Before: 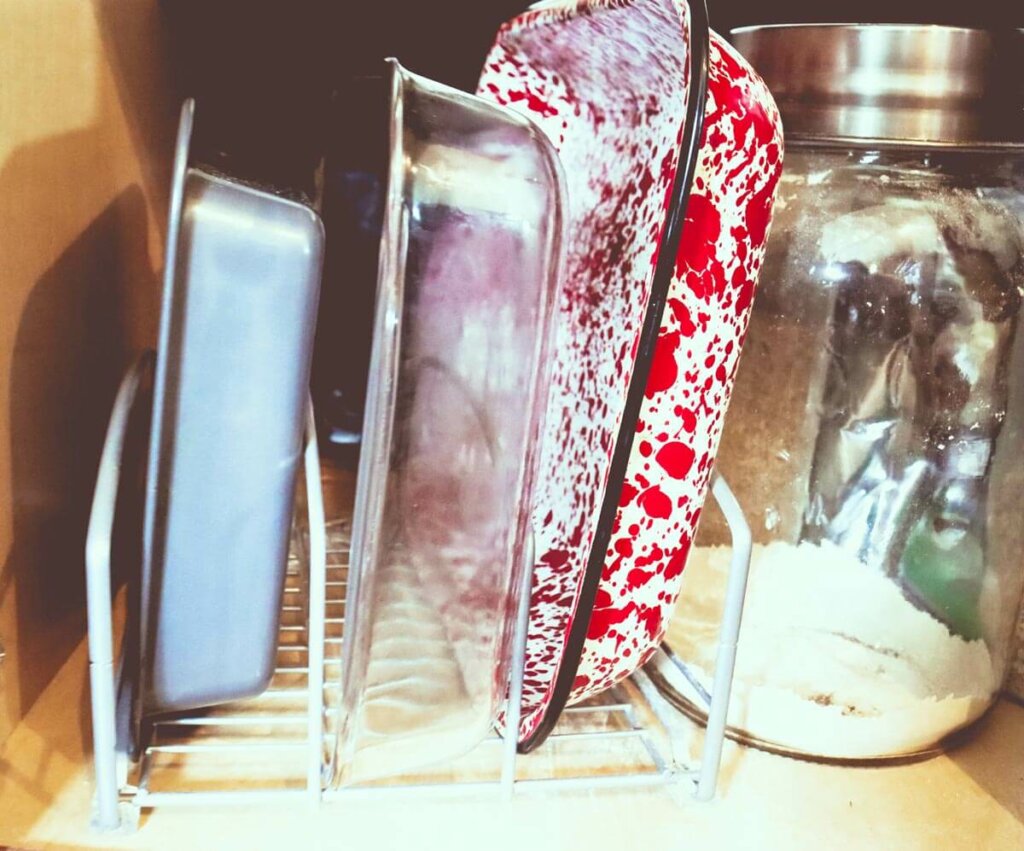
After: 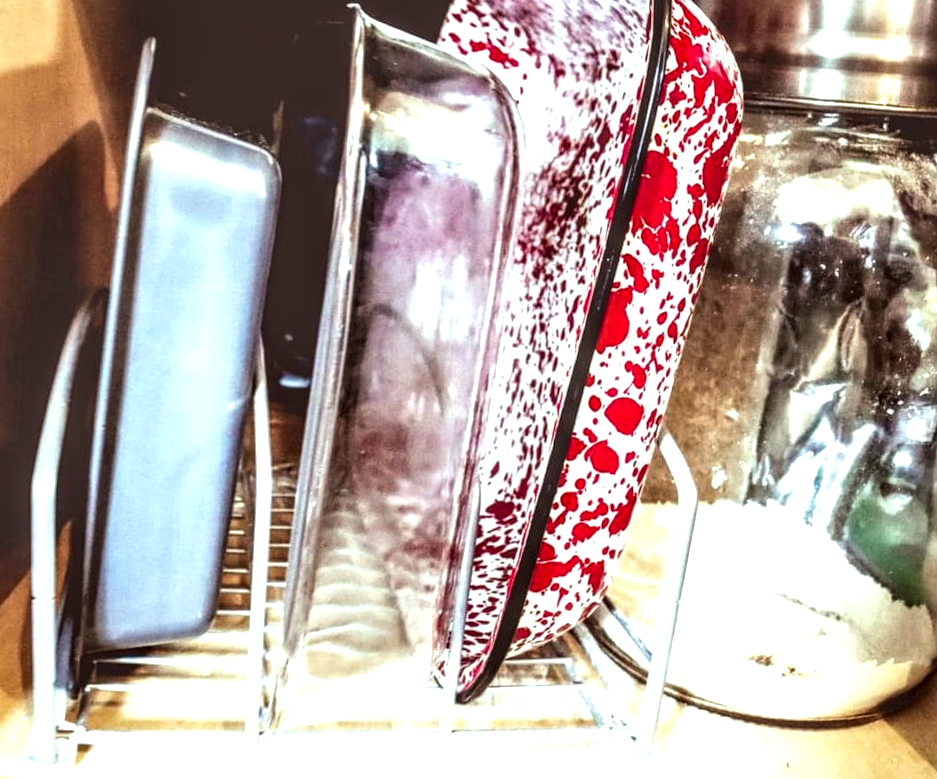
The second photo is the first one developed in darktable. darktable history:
tone equalizer: -8 EV -0.417 EV, -7 EV -0.389 EV, -6 EV -0.333 EV, -5 EV -0.222 EV, -3 EV 0.222 EV, -2 EV 0.333 EV, -1 EV 0.389 EV, +0 EV 0.417 EV, edges refinement/feathering 500, mask exposure compensation -1.57 EV, preserve details no
crop and rotate: angle -1.96°, left 3.097%, top 4.154%, right 1.586%, bottom 0.529%
local contrast: highlights 19%, detail 186%
